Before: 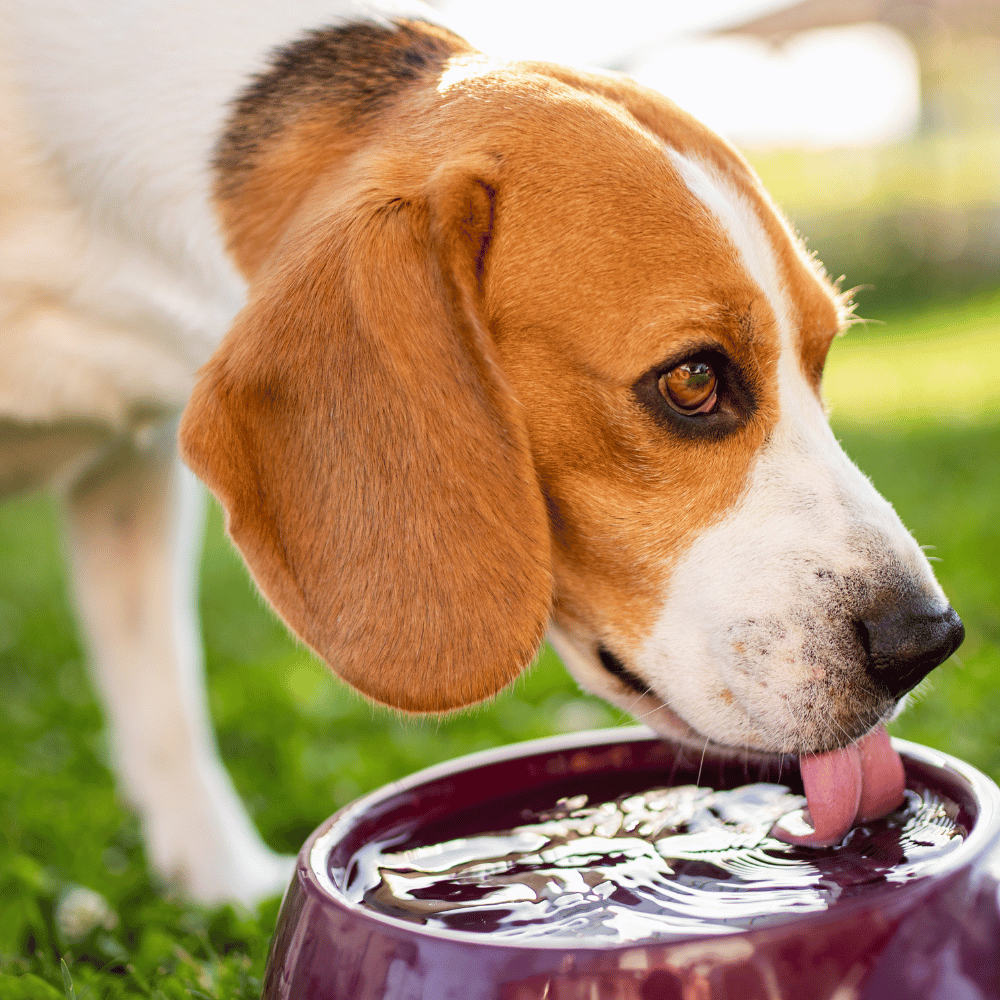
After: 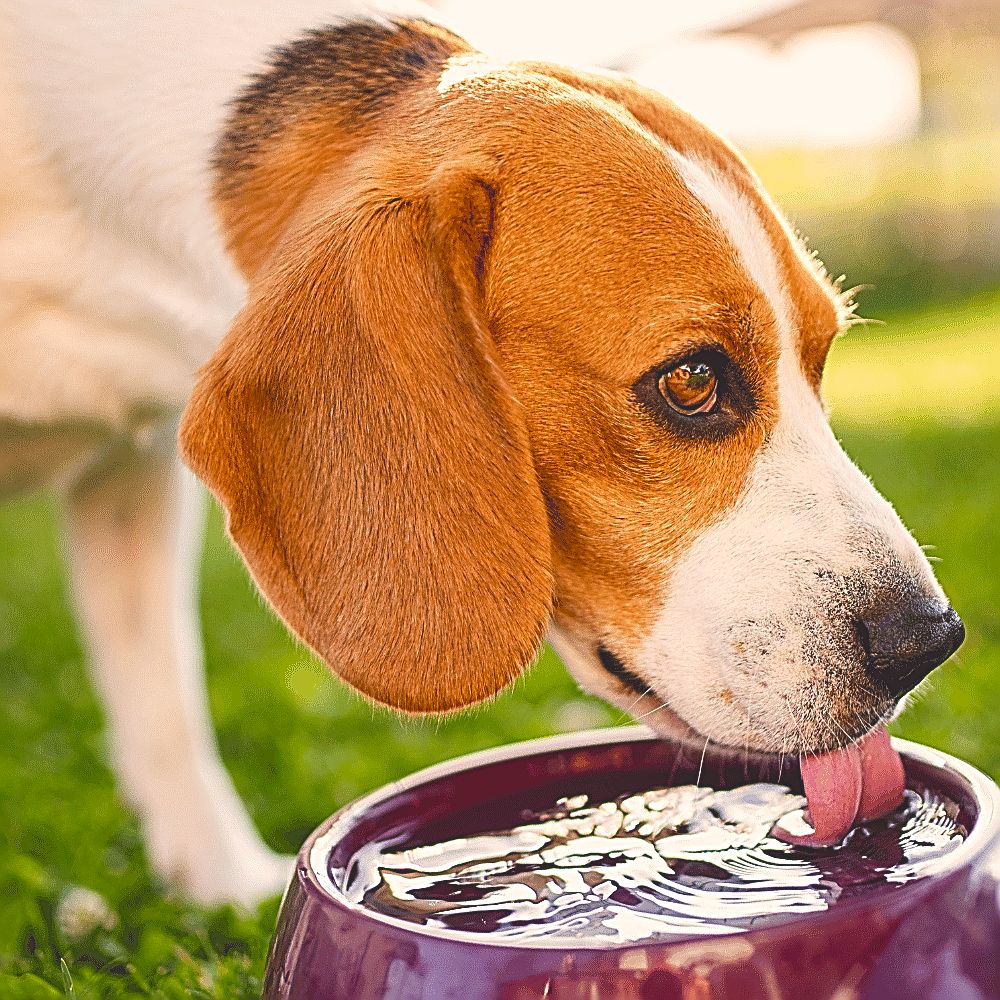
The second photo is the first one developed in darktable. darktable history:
color balance rgb: shadows lift › chroma 2%, shadows lift › hue 247.2°, power › chroma 0.3%, power › hue 25.2°, highlights gain › chroma 3%, highlights gain › hue 60°, global offset › luminance 2%, perceptual saturation grading › global saturation 20%, perceptual saturation grading › highlights -20%, perceptual saturation grading › shadows 30%
sharpen: amount 2
